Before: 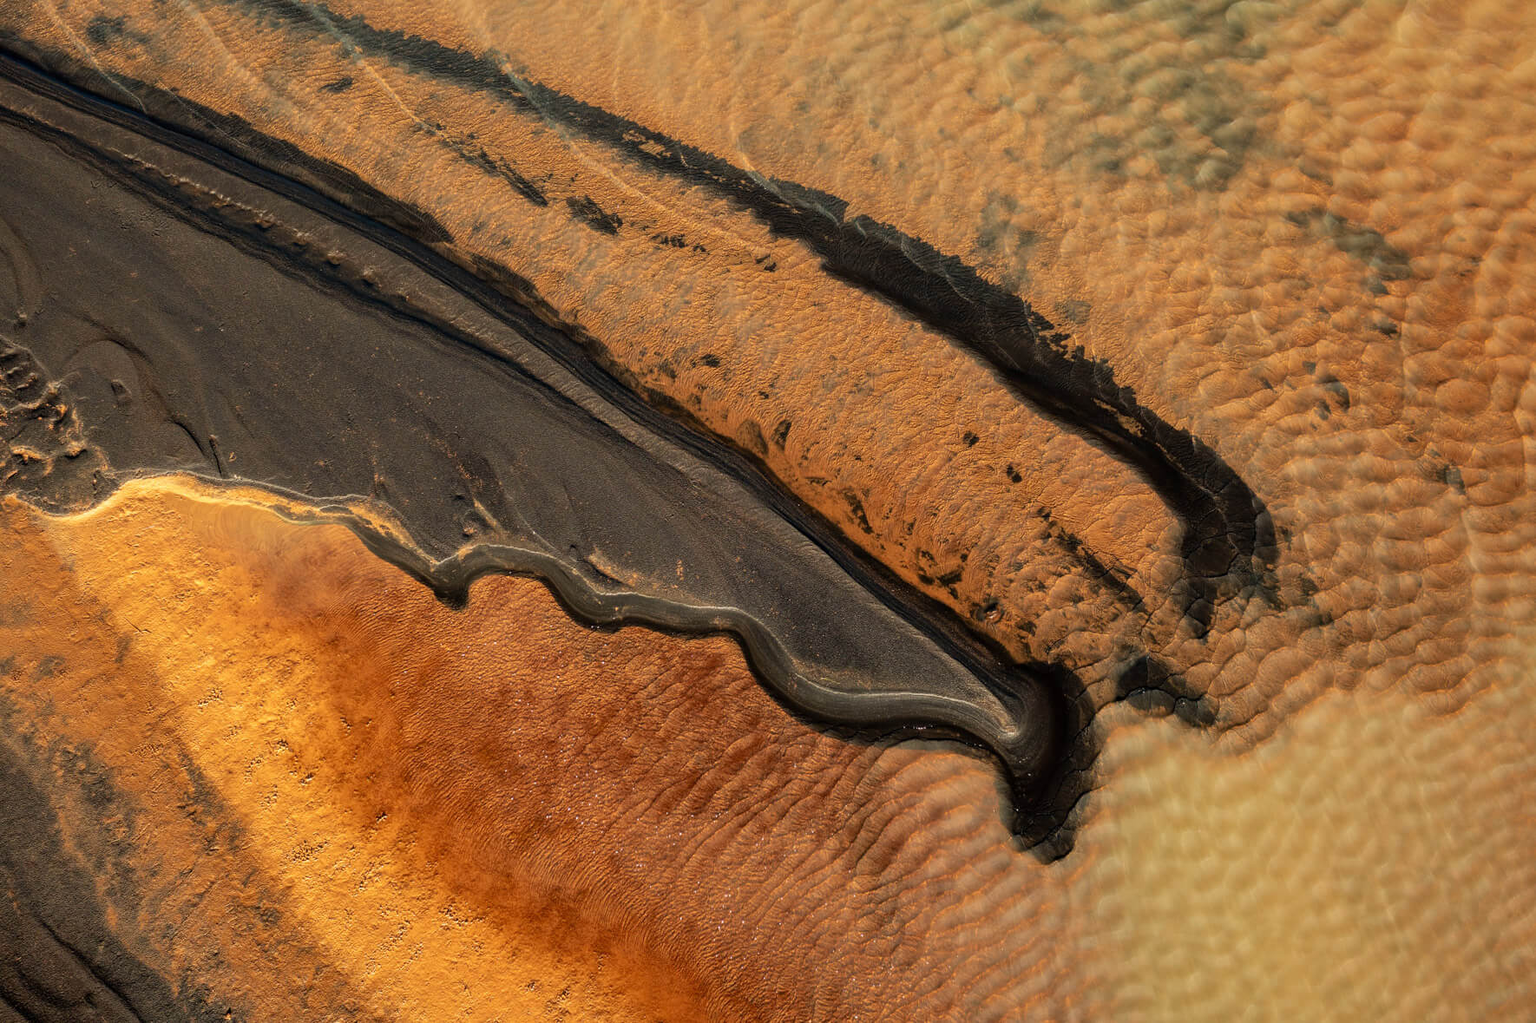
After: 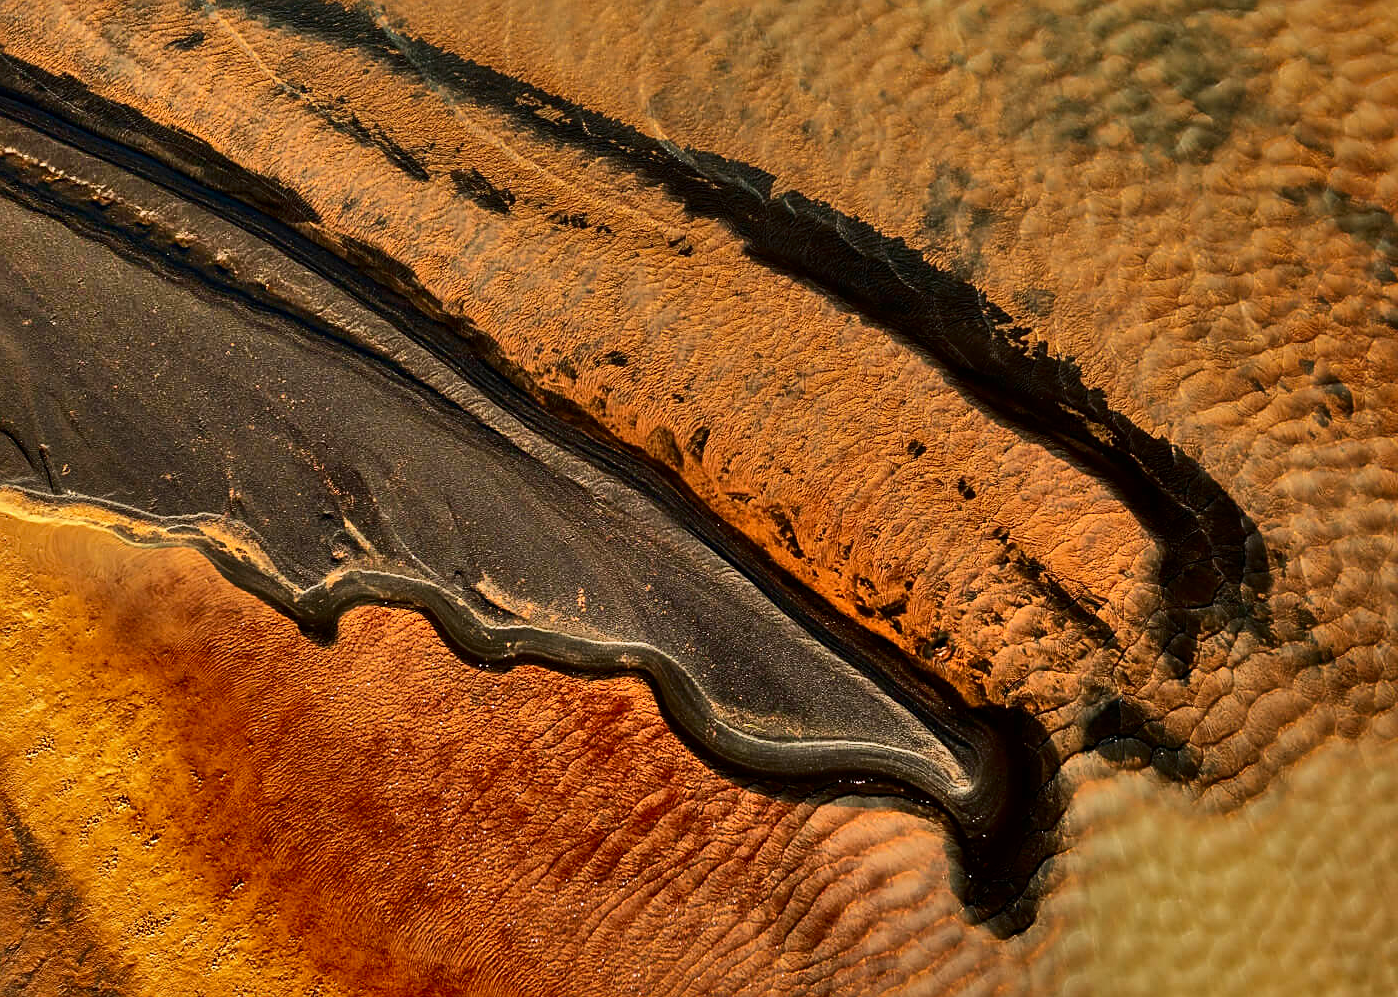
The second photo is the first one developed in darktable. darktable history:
sharpen: on, module defaults
crop: left 11.448%, top 4.917%, right 9.552%, bottom 10.484%
tone equalizer: edges refinement/feathering 500, mask exposure compensation -1.57 EV, preserve details no
contrast brightness saturation: contrast 0.129, brightness -0.227, saturation 0.142
shadows and highlights: shadows 75.6, highlights -61.14, soften with gaussian
